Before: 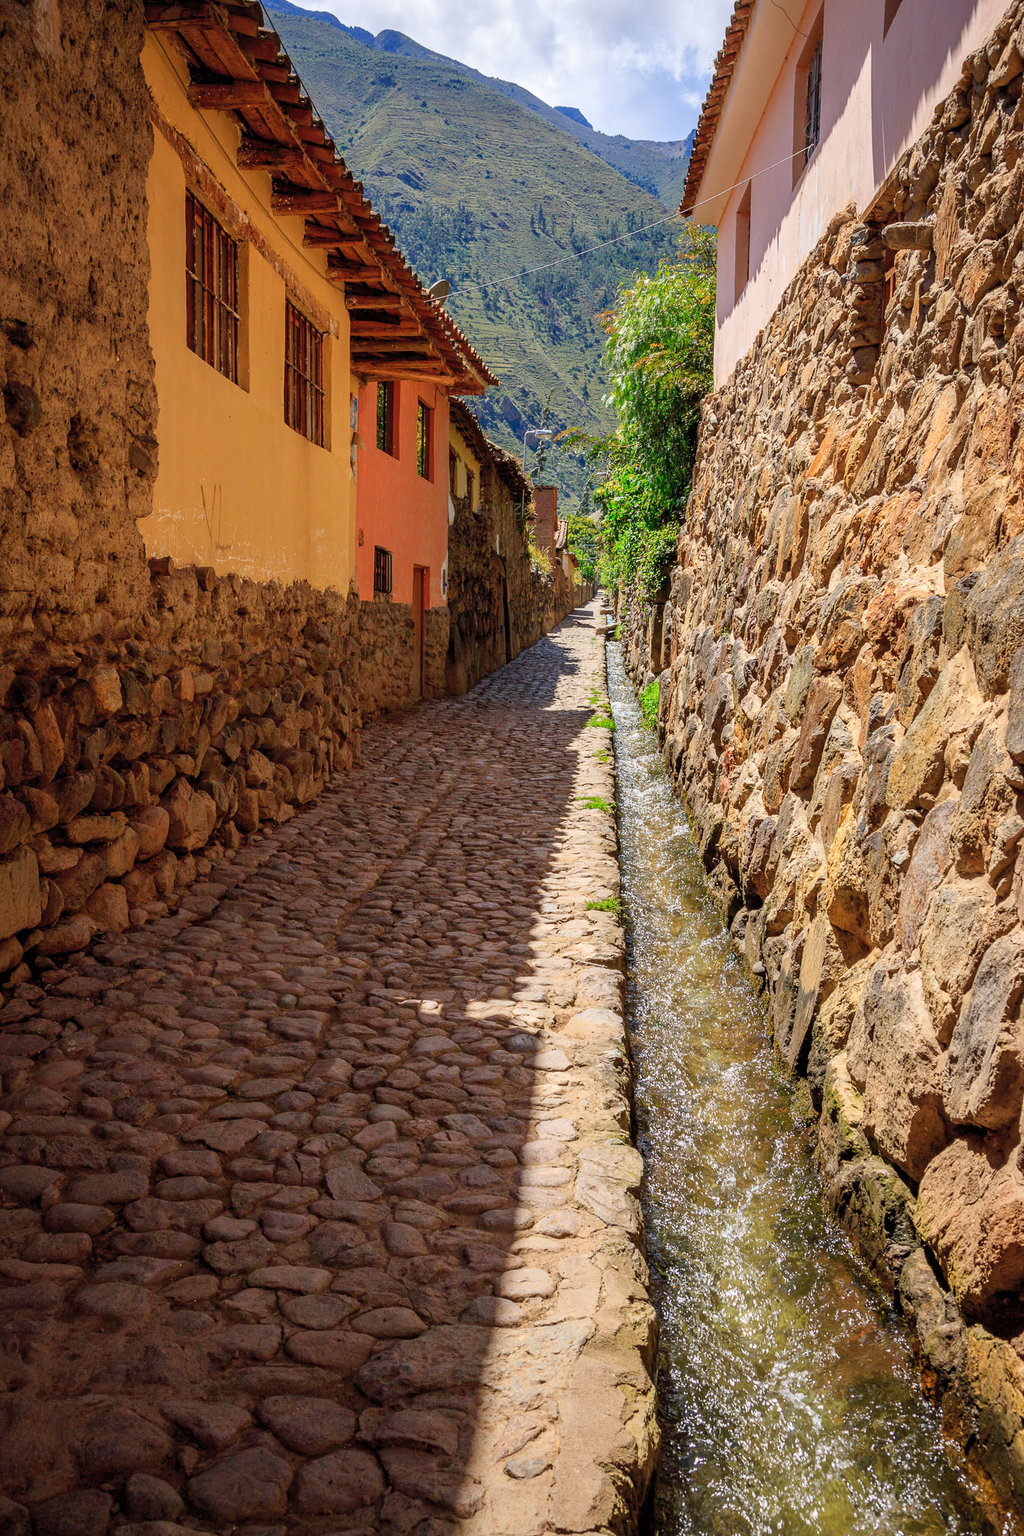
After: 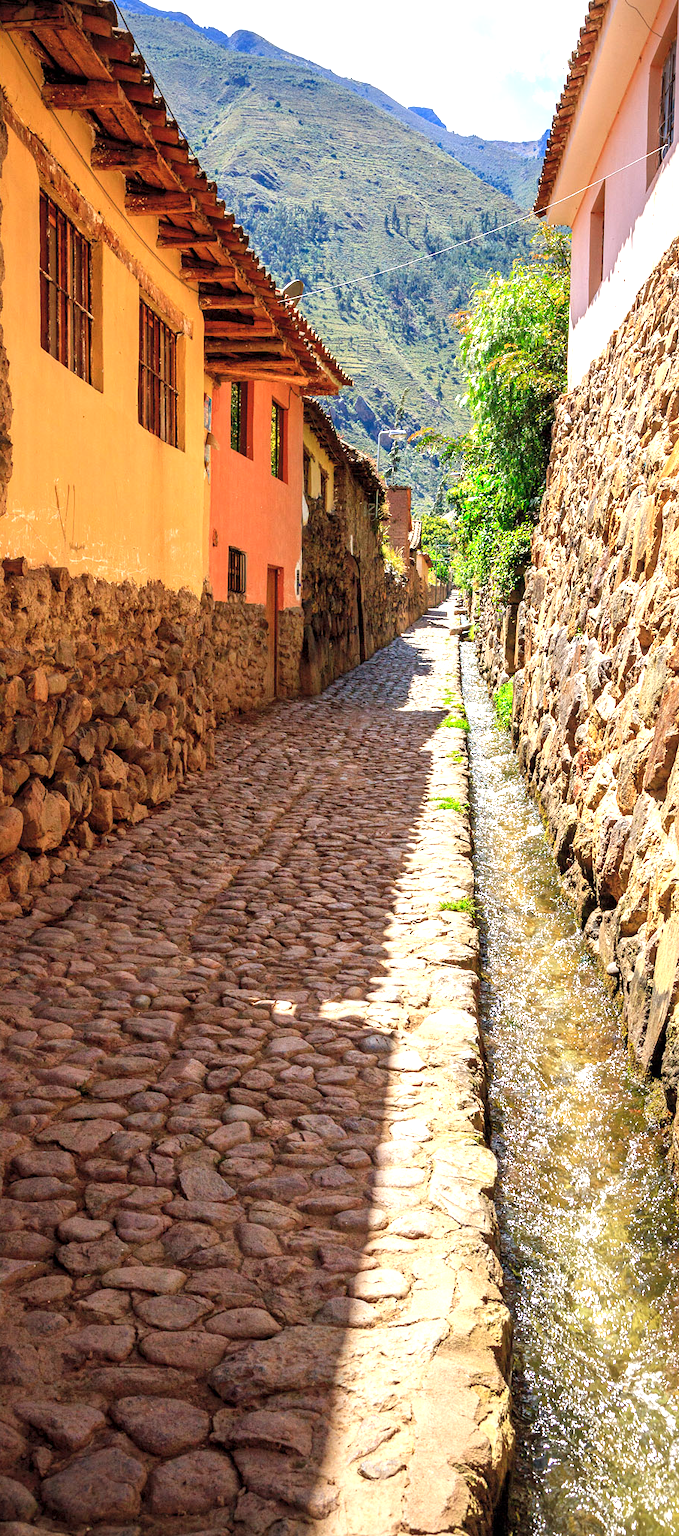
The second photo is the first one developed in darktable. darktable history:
exposure: black level correction 0, exposure 1 EV, compensate highlight preservation false
crop and rotate: left 14.33%, right 19.31%
local contrast: mode bilateral grid, contrast 19, coarseness 49, detail 120%, midtone range 0.2
